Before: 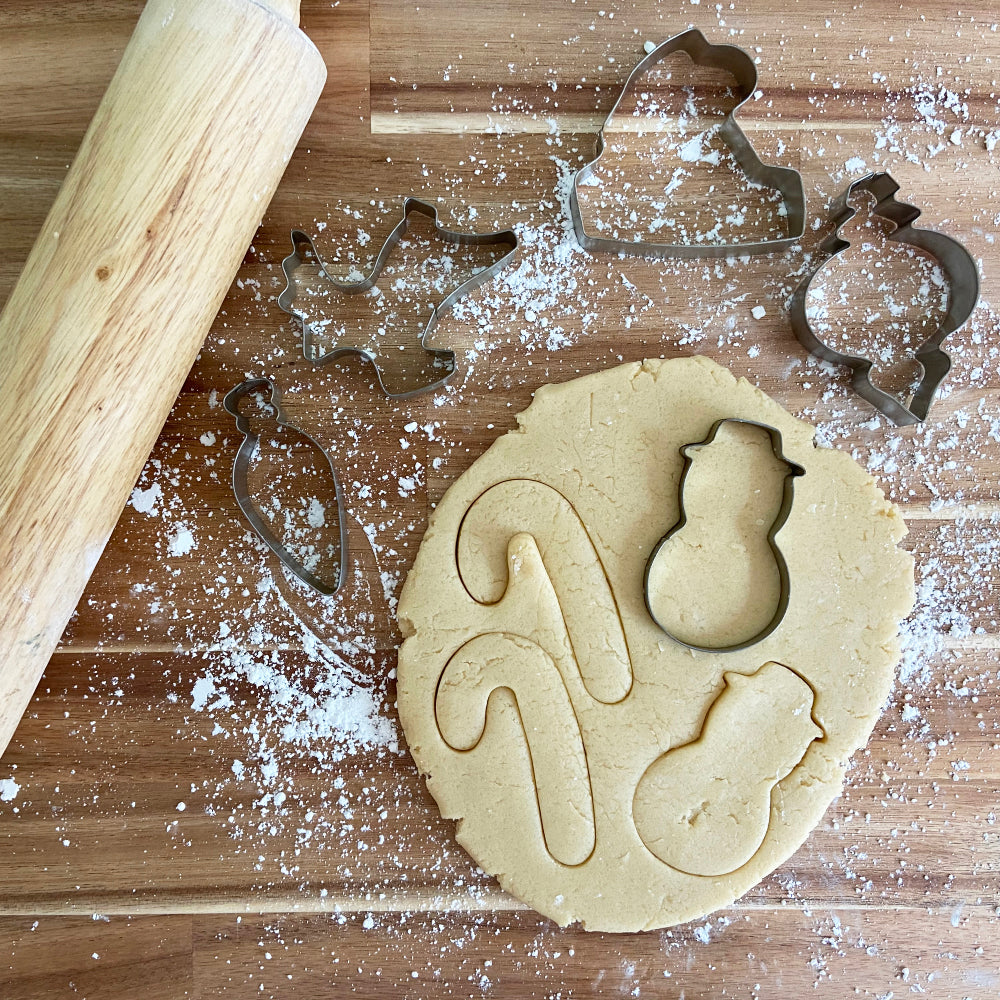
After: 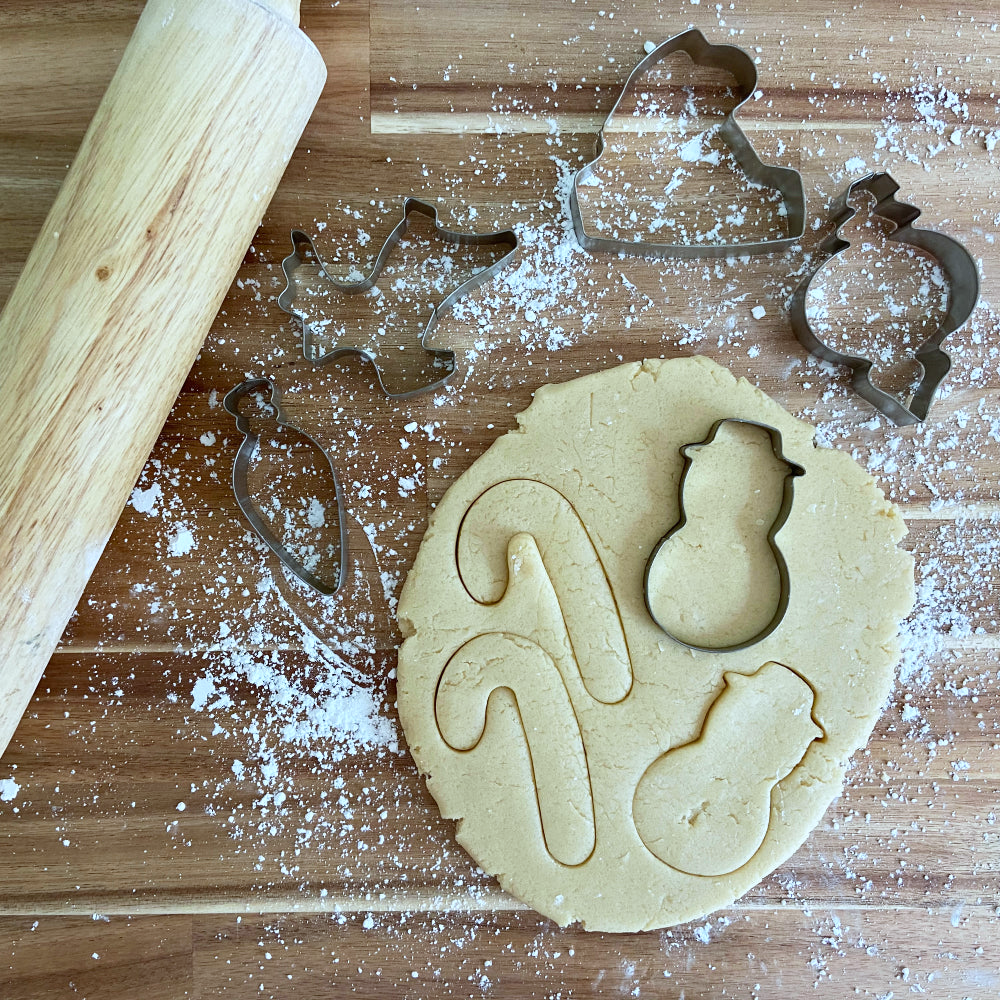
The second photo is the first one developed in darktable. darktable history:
tone equalizer: on, module defaults
white balance: red 0.925, blue 1.046
